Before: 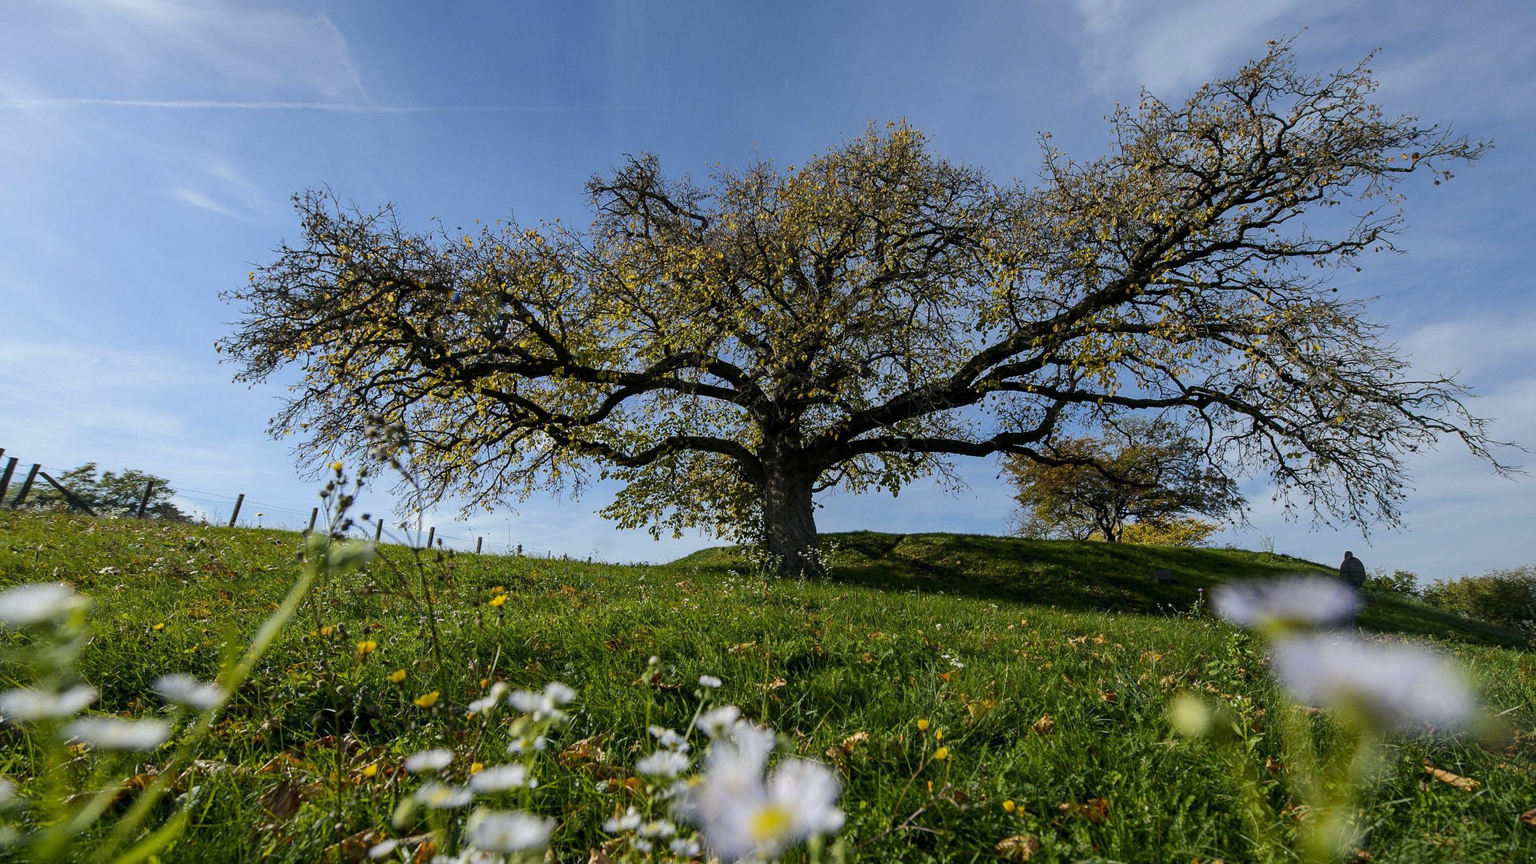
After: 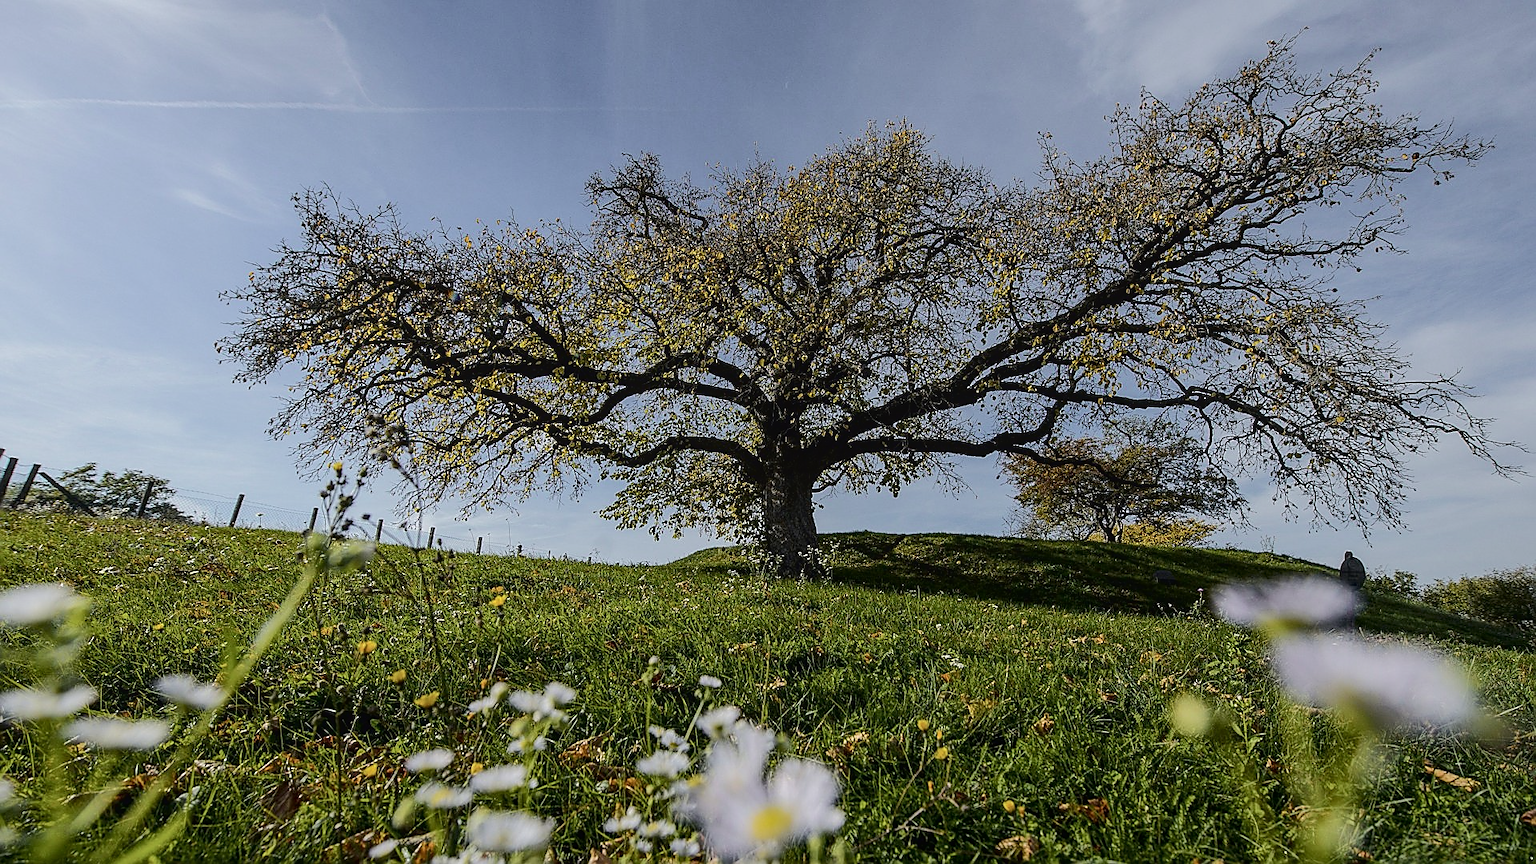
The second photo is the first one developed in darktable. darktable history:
local contrast: detail 109%
sharpen: radius 1.391, amount 1.249, threshold 0.679
tone curve: curves: ch0 [(0, 0) (0.052, 0.018) (0.236, 0.207) (0.41, 0.417) (0.485, 0.518) (0.54, 0.584) (0.625, 0.666) (0.845, 0.828) (0.994, 0.964)]; ch1 [(0, 0) (0.136, 0.146) (0.317, 0.34) (0.382, 0.408) (0.434, 0.441) (0.472, 0.479) (0.498, 0.501) (0.557, 0.558) (0.616, 0.59) (0.739, 0.7) (1, 1)]; ch2 [(0, 0) (0.352, 0.403) (0.447, 0.466) (0.482, 0.482) (0.528, 0.526) (0.586, 0.577) (0.618, 0.621) (0.785, 0.747) (1, 1)], color space Lab, independent channels, preserve colors none
